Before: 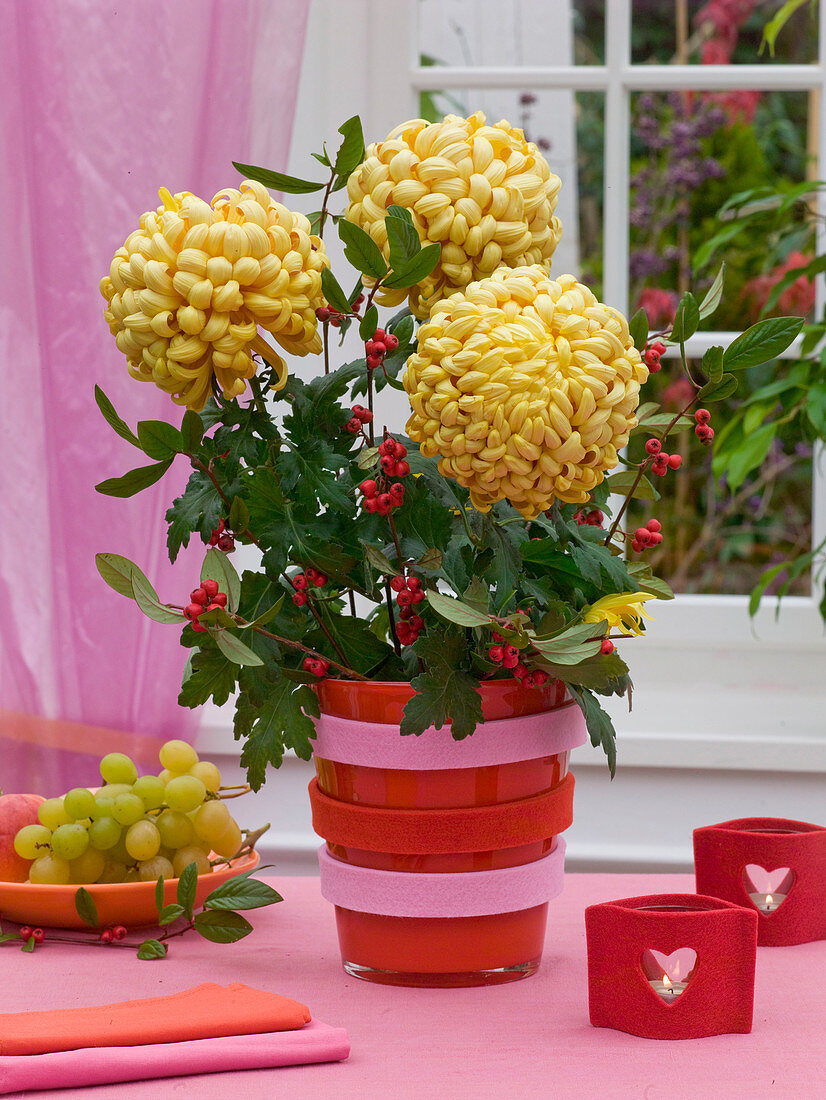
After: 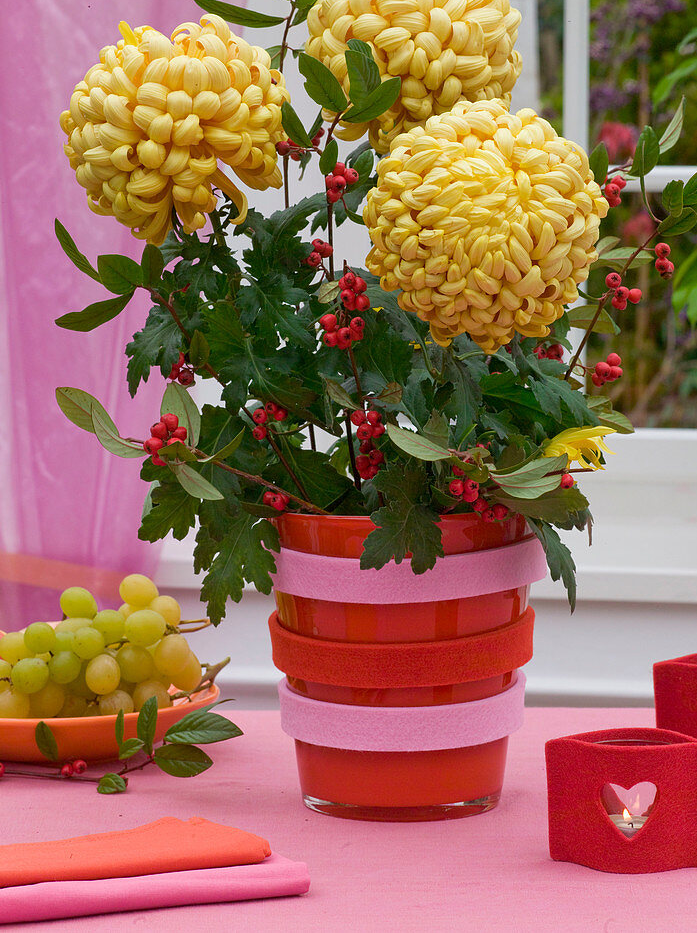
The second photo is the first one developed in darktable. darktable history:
crop and rotate: left 4.872%, top 15.126%, right 10.665%
